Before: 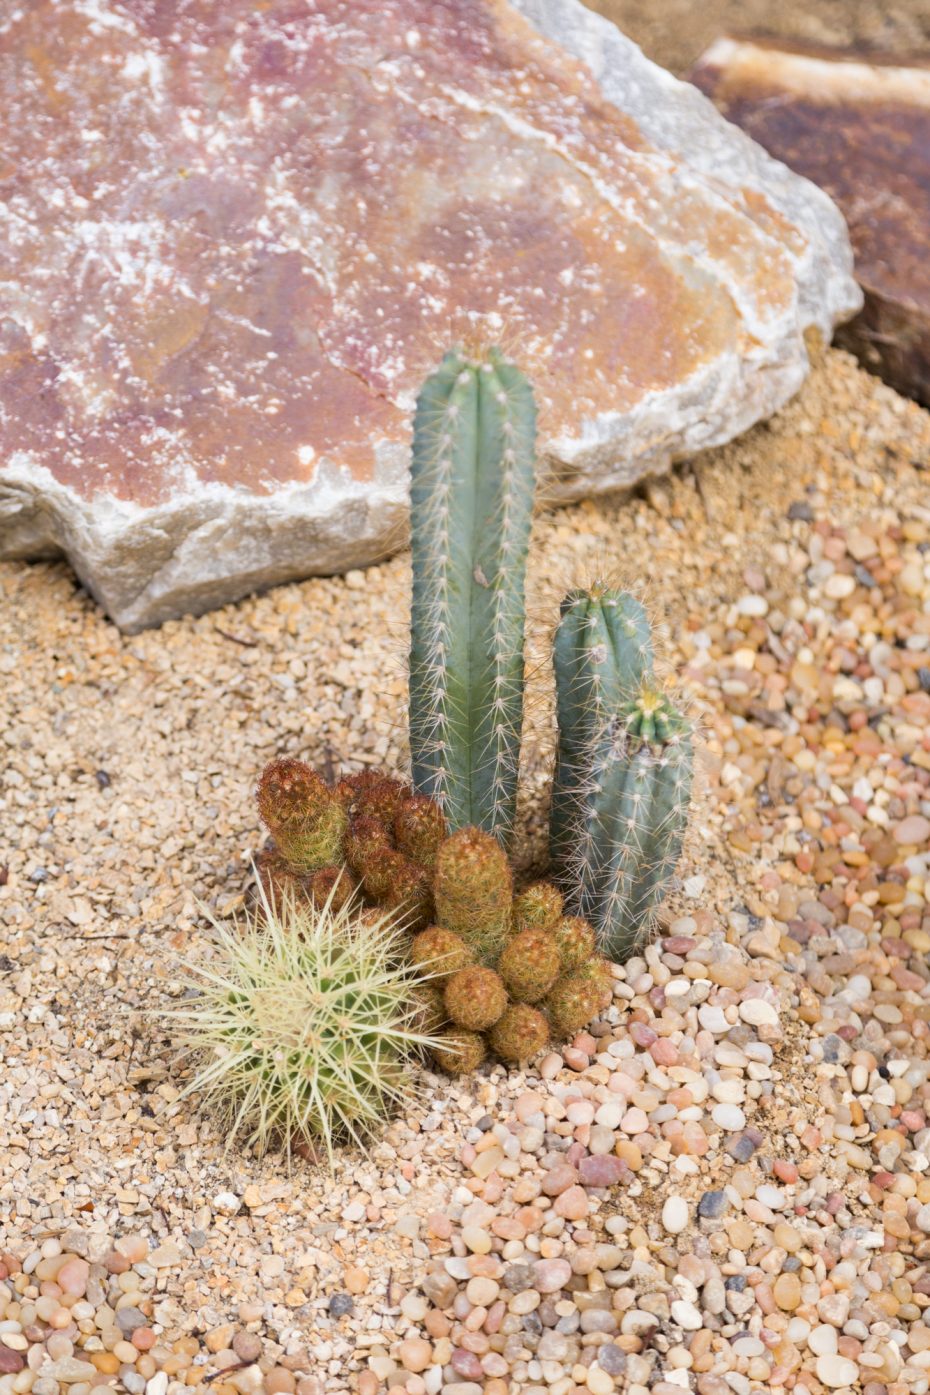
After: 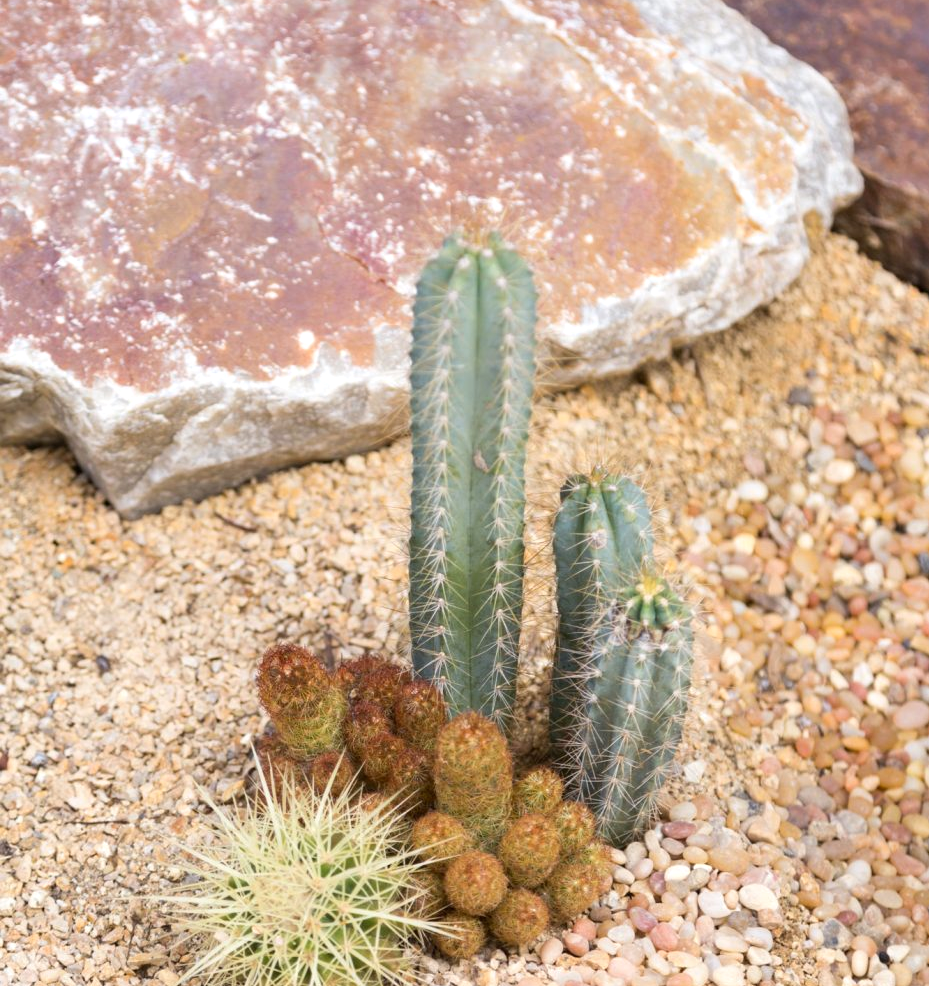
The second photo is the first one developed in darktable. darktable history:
exposure: exposure 0.207 EV, compensate highlight preservation false
crop and rotate: top 8.293%, bottom 20.996%
